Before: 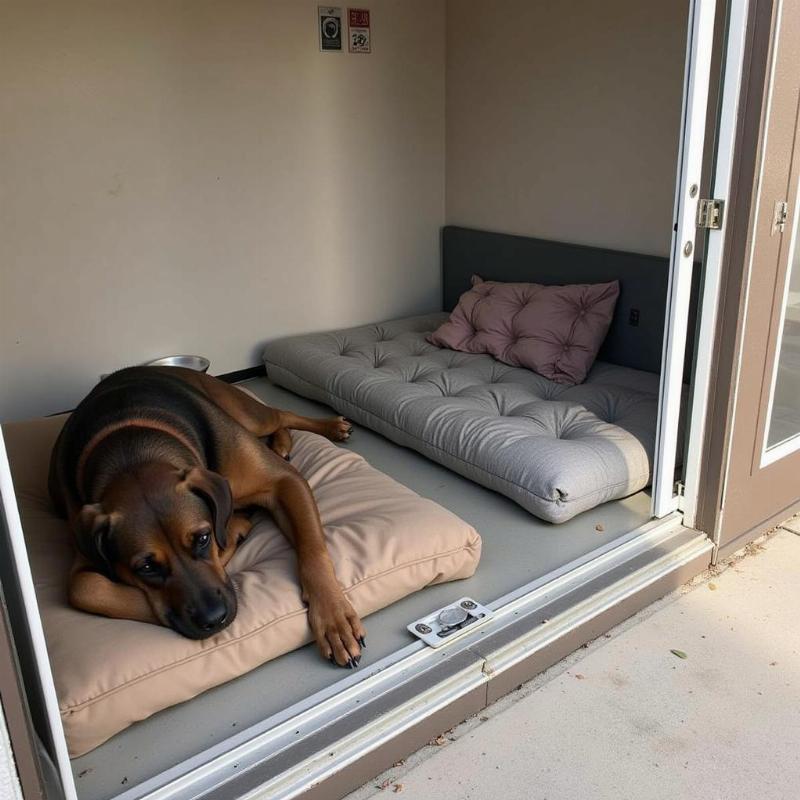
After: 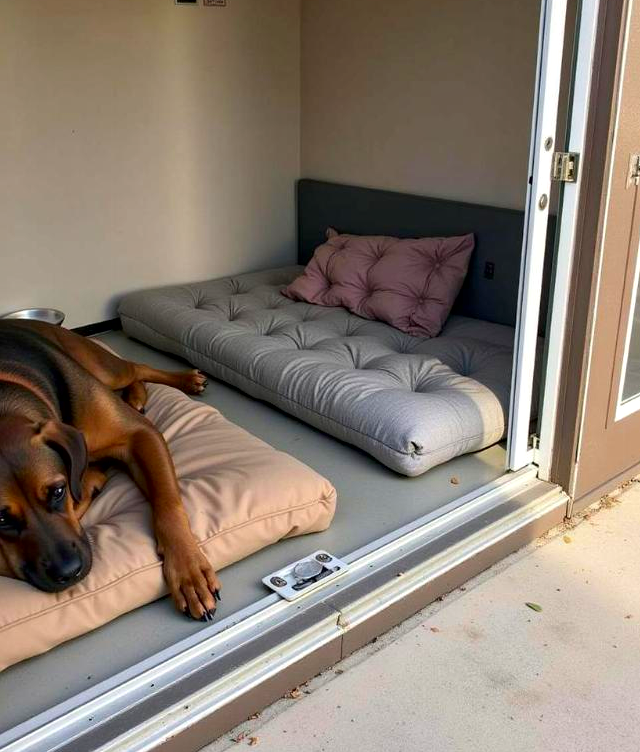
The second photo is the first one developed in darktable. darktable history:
crop and rotate: left 18.181%, top 5.905%, right 1.774%
contrast brightness saturation: saturation 0.489
contrast equalizer: y [[0.586, 0.584, 0.576, 0.565, 0.552, 0.539], [0.5 ×6], [0.97, 0.959, 0.919, 0.859, 0.789, 0.717], [0 ×6], [0 ×6]], mix 0.587
